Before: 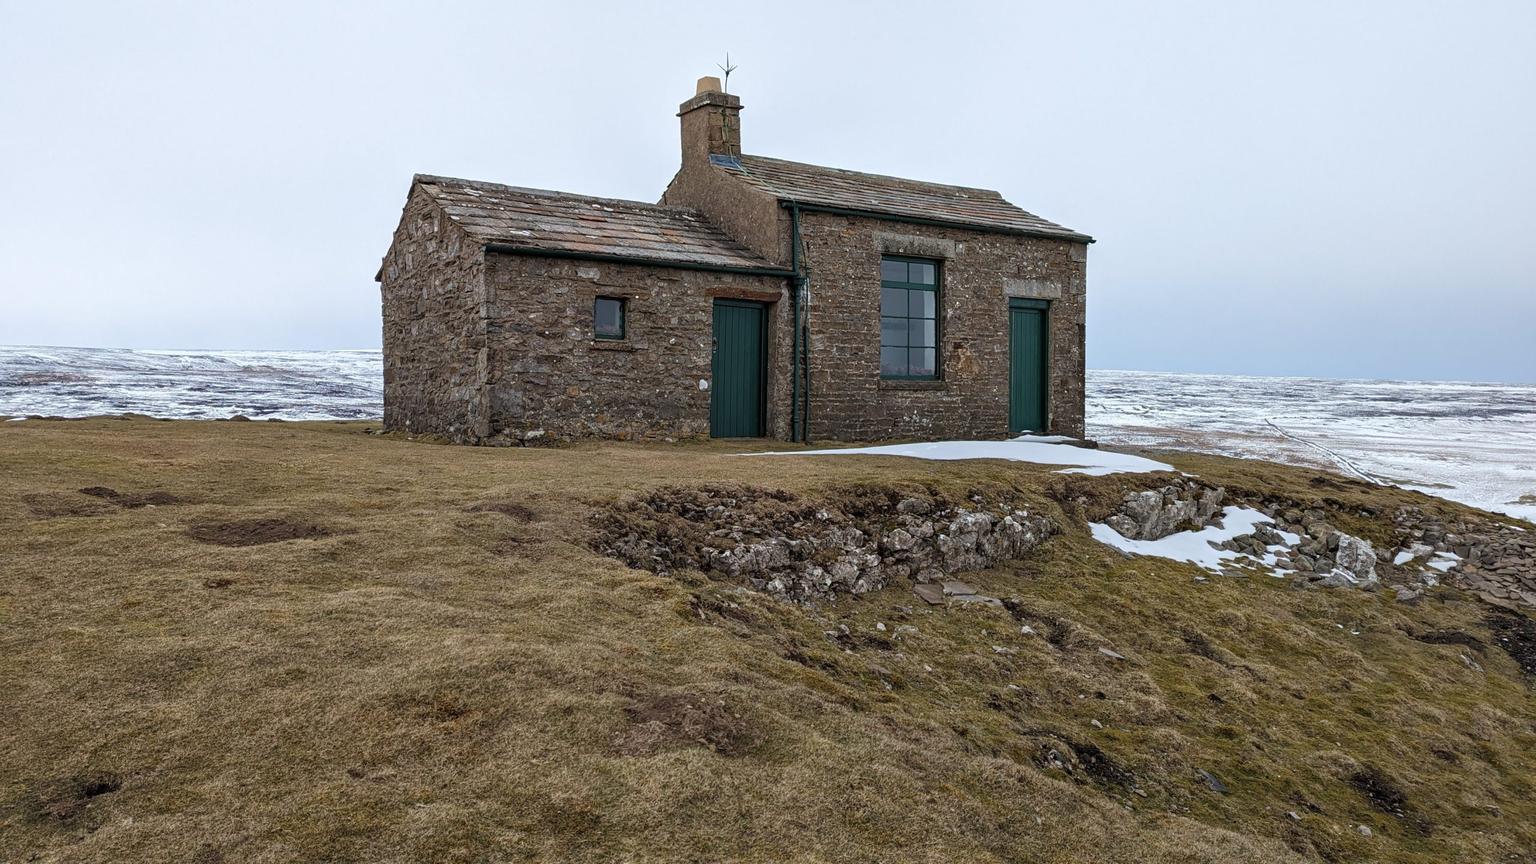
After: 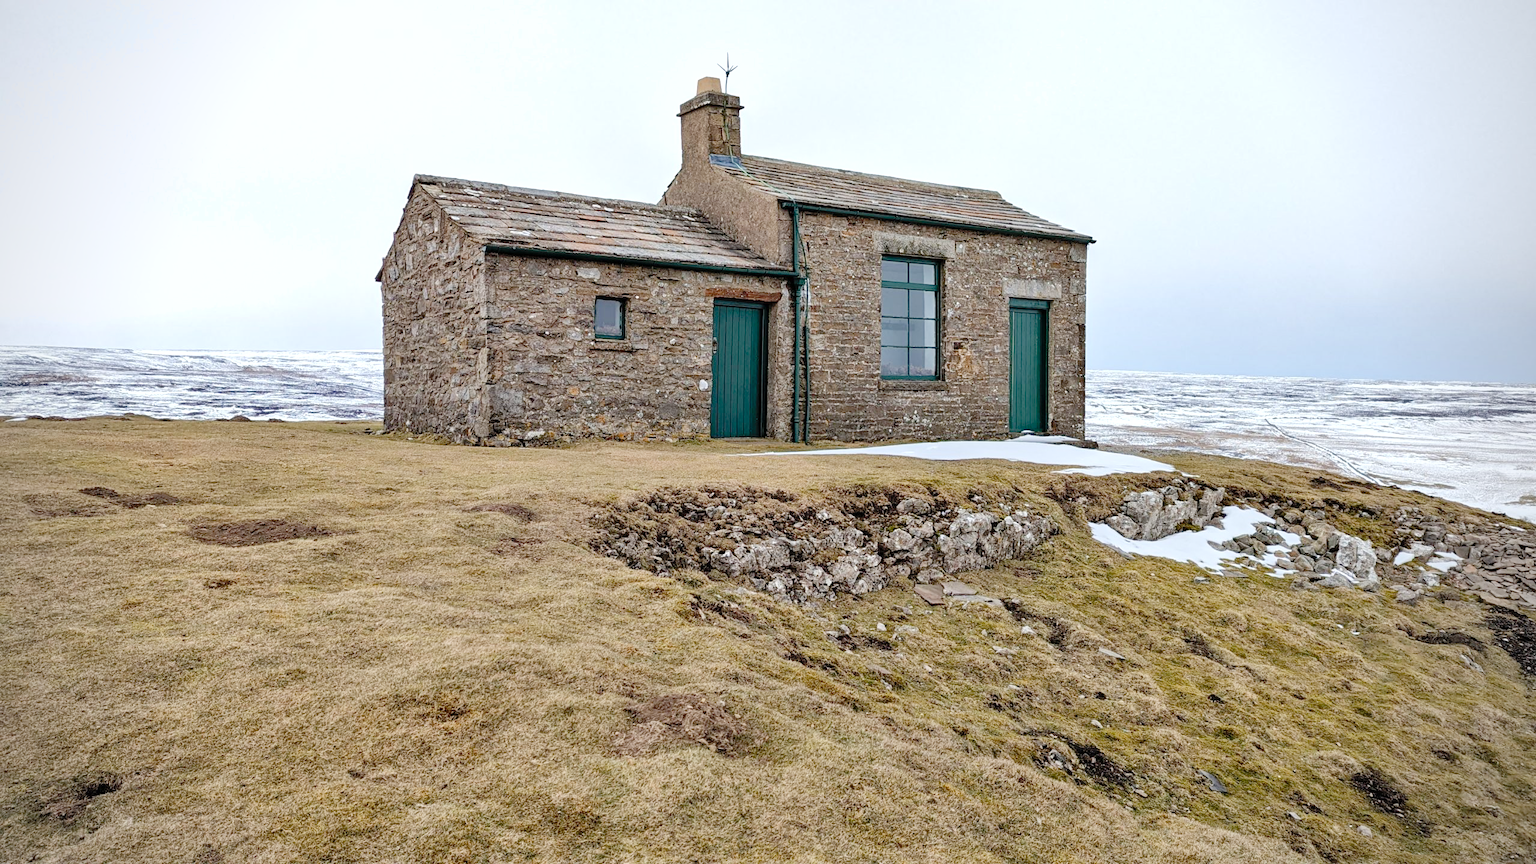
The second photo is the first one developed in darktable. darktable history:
shadows and highlights: shadows 48.29, highlights -40.85, soften with gaussian
vignetting: fall-off radius 61.01%
tone equalizer: -8 EV 1.01 EV, -7 EV 1.01 EV, -6 EV 1 EV, -5 EV 0.969 EV, -4 EV 0.995 EV, -3 EV 0.722 EV, -2 EV 0.492 EV, -1 EV 0.273 EV, edges refinement/feathering 500, mask exposure compensation -1.57 EV, preserve details no
tone curve: curves: ch0 [(0, 0) (0.058, 0.039) (0.168, 0.123) (0.282, 0.327) (0.45, 0.534) (0.676, 0.751) (0.89, 0.919) (1, 1)]; ch1 [(0, 0) (0.094, 0.081) (0.285, 0.299) (0.385, 0.403) (0.447, 0.455) (0.495, 0.496) (0.544, 0.552) (0.589, 0.612) (0.722, 0.728) (1, 1)]; ch2 [(0, 0) (0.257, 0.217) (0.43, 0.421) (0.498, 0.507) (0.531, 0.544) (0.56, 0.579) (0.625, 0.66) (1, 1)], preserve colors none
